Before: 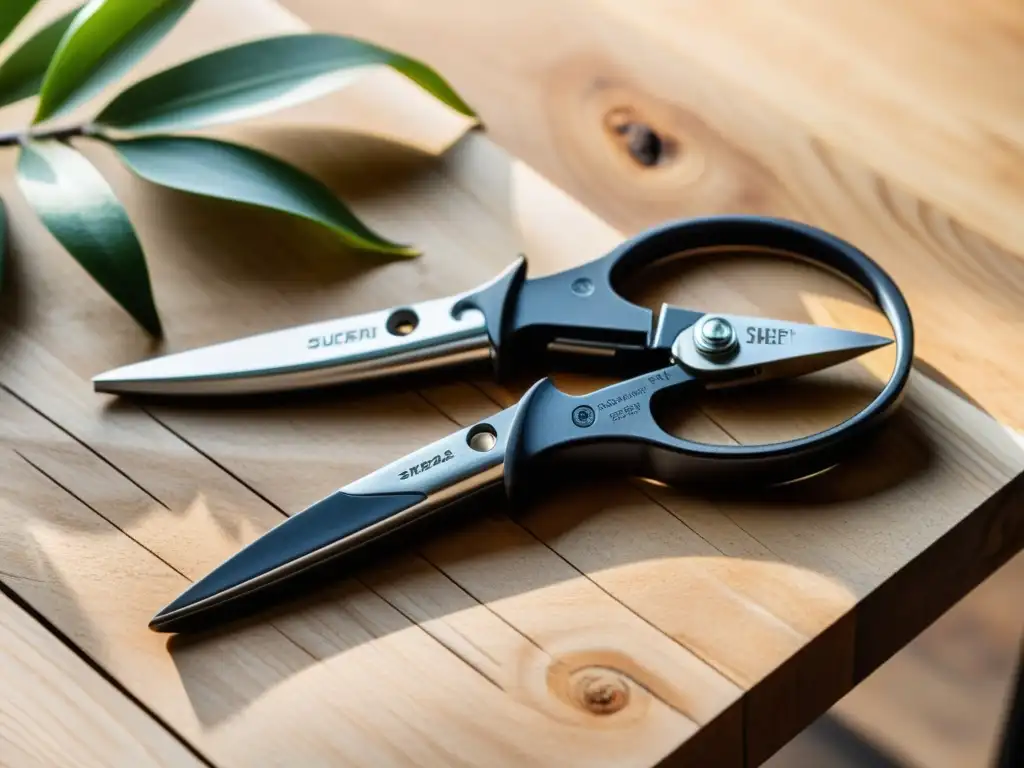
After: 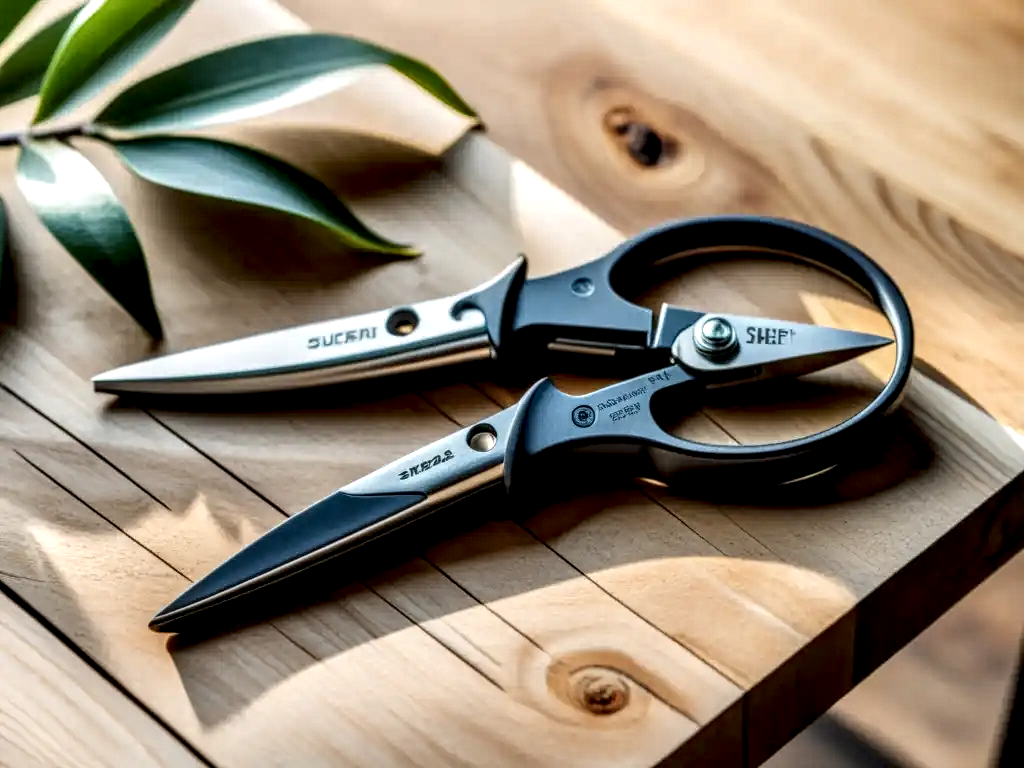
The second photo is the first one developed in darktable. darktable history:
local contrast: highlights 18%, detail 186%
